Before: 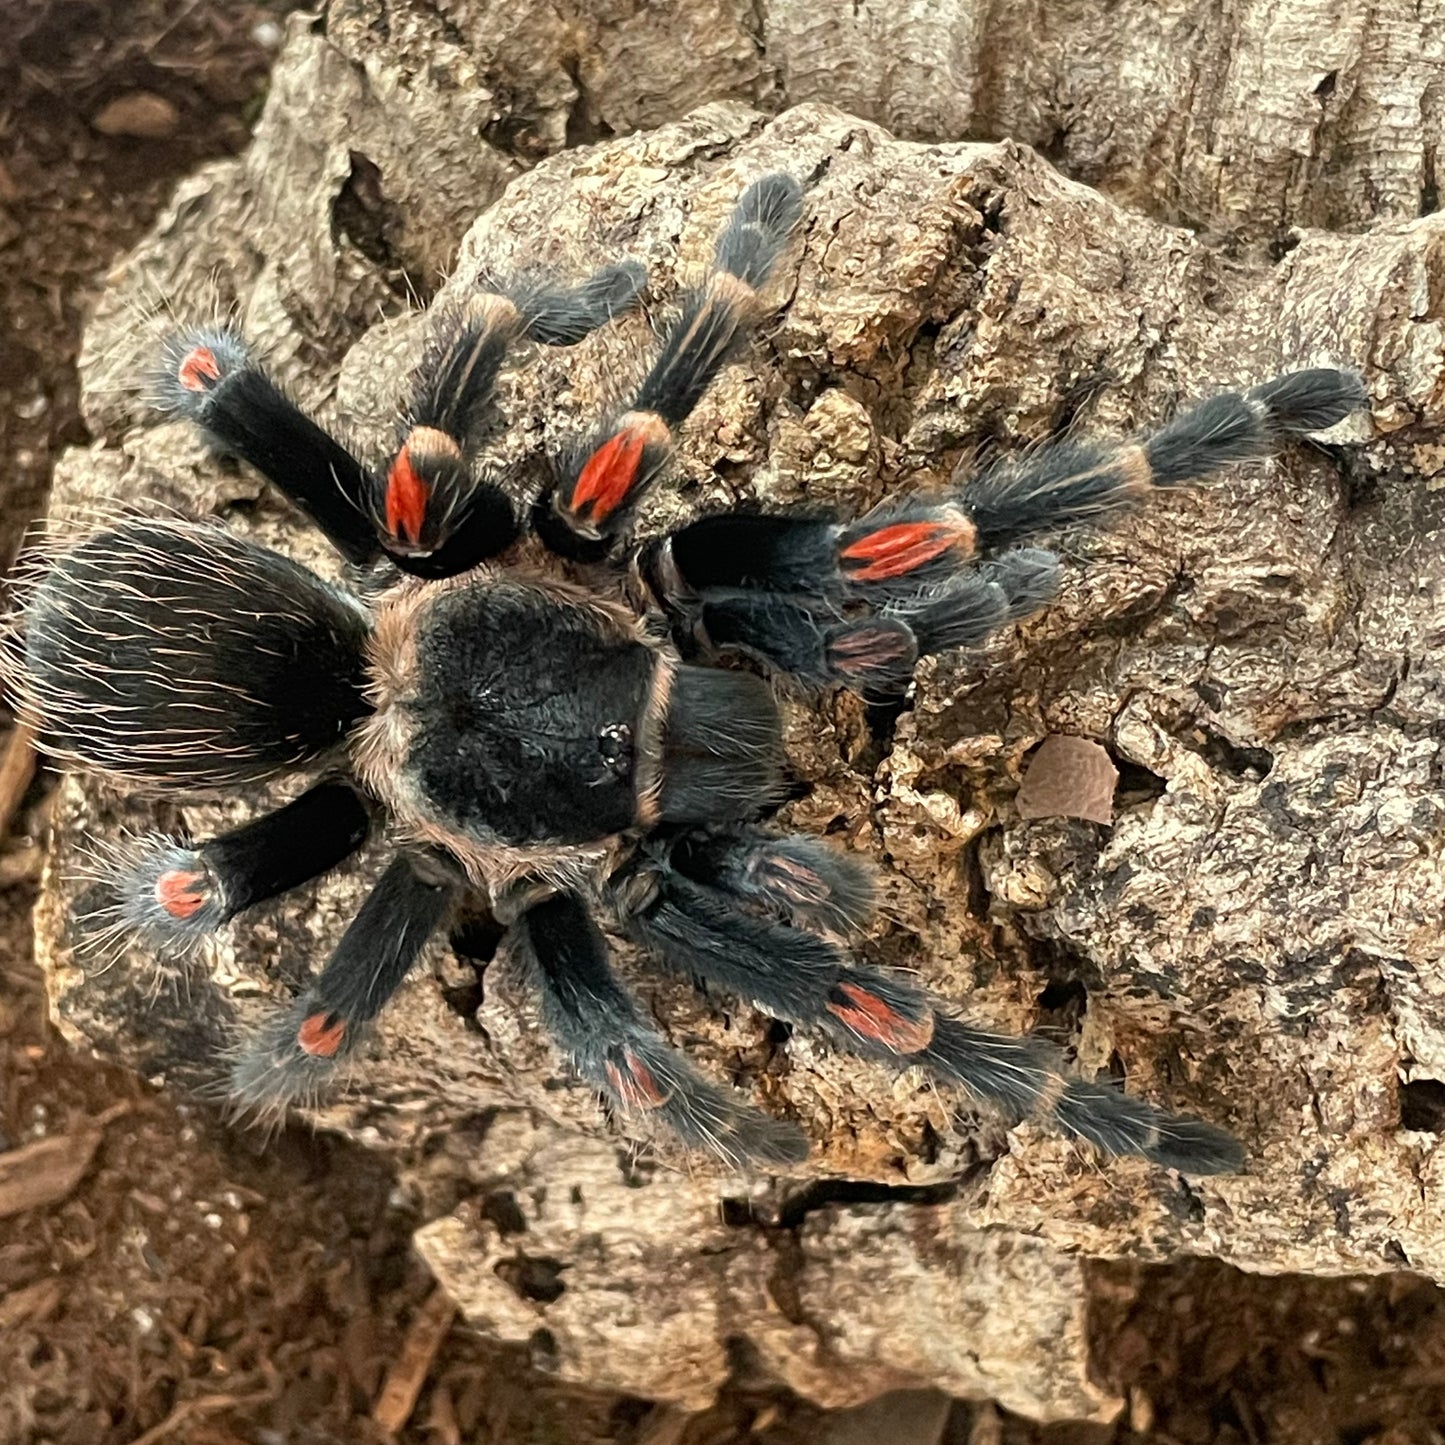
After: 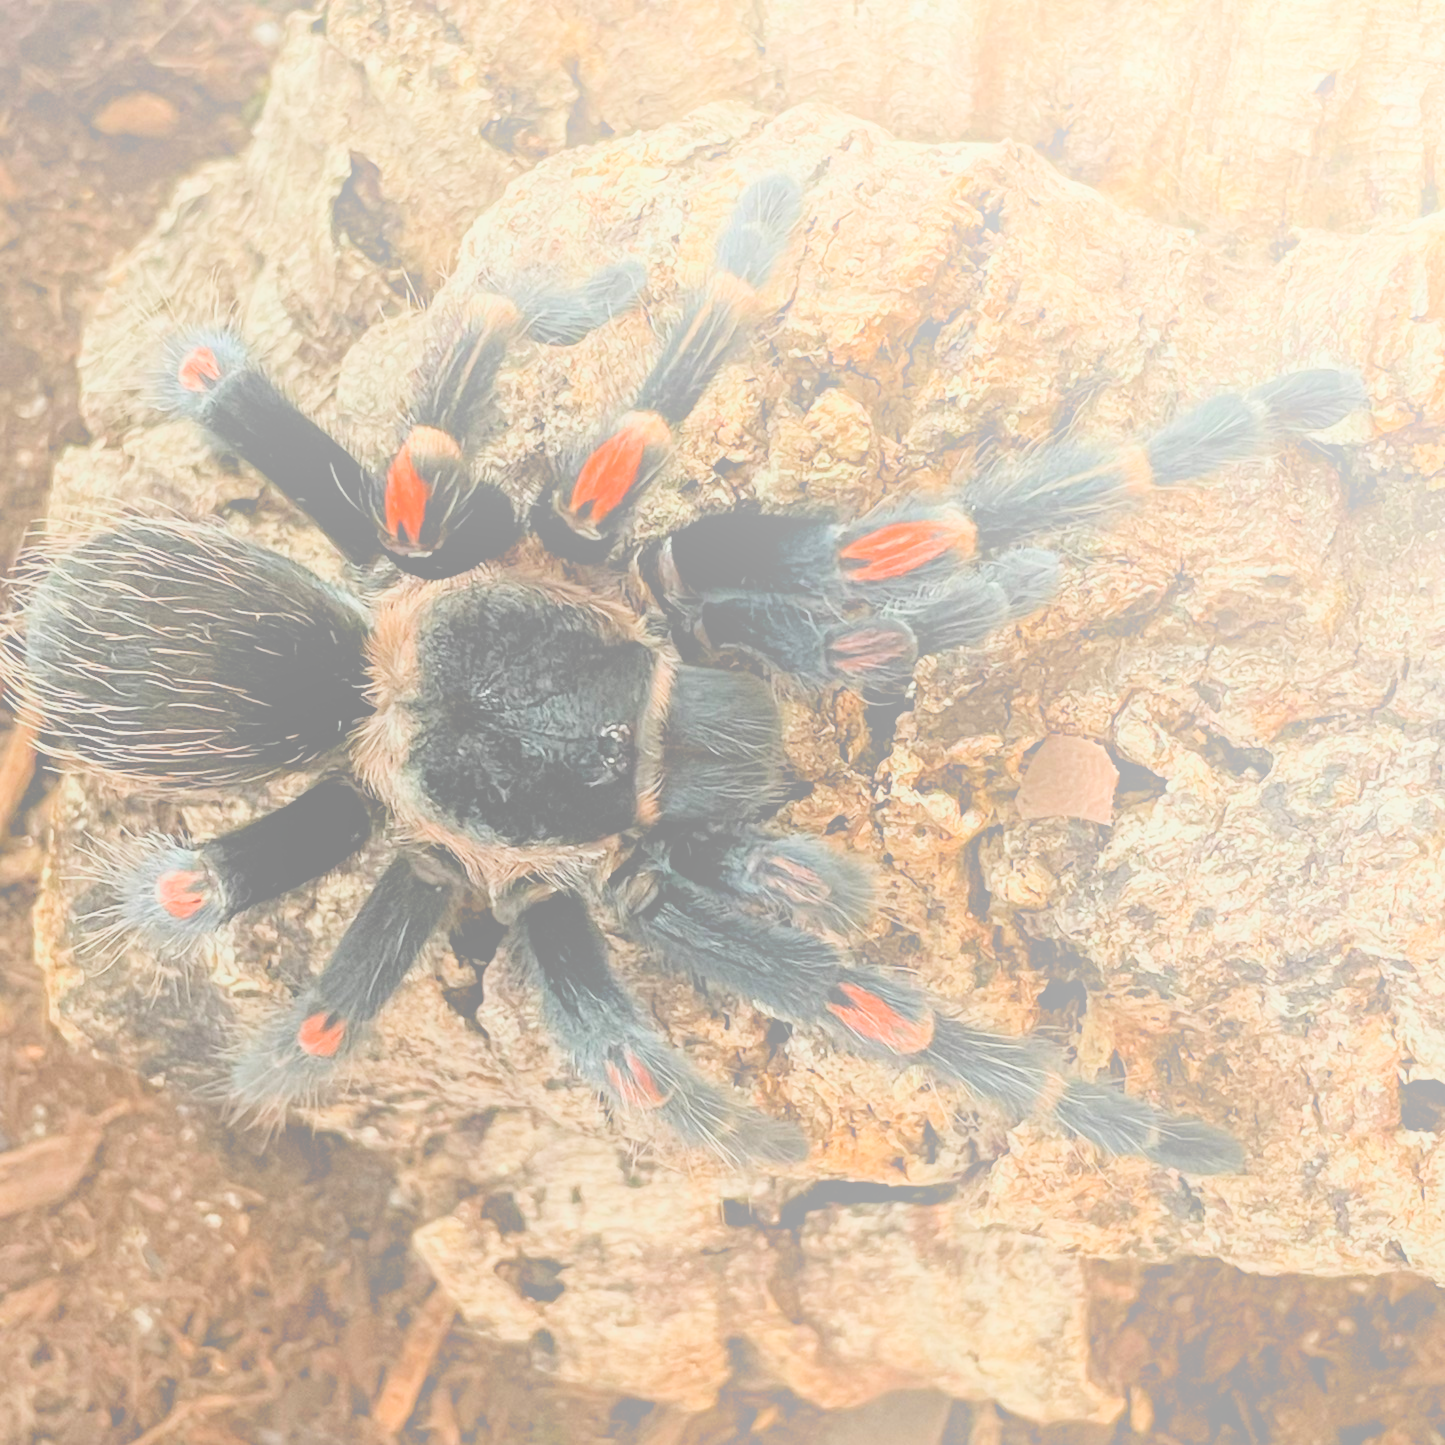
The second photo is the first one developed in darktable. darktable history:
bloom: size 70%, threshold 25%, strength 70%
filmic rgb: black relative exposure -7.65 EV, white relative exposure 4.56 EV, hardness 3.61
